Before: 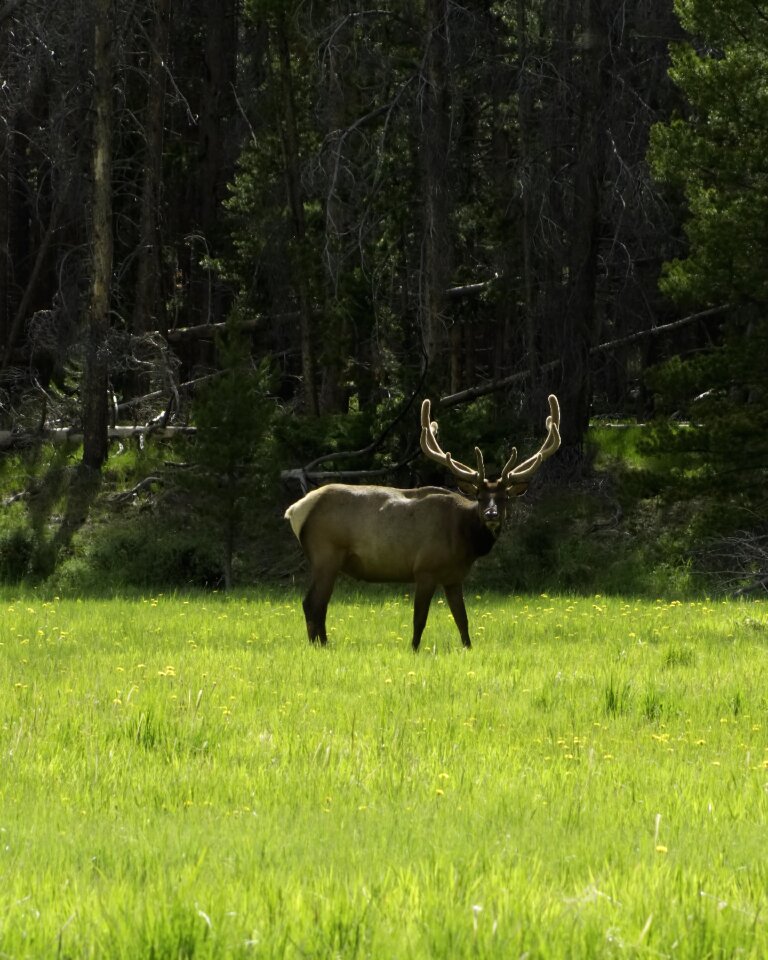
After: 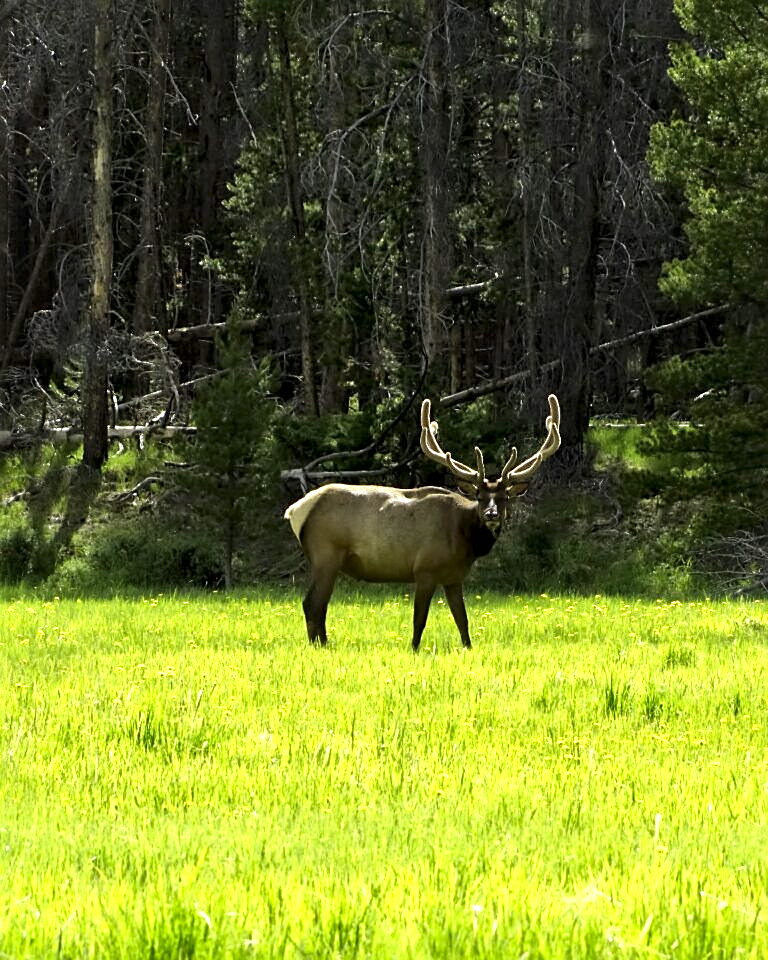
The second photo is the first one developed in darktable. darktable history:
sharpen: on, module defaults
local contrast: mode bilateral grid, contrast 50, coarseness 51, detail 150%, midtone range 0.2
exposure: black level correction 0, exposure 1.199 EV, compensate exposure bias true, compensate highlight preservation false
shadows and highlights: radius 120.76, shadows 21.78, white point adjustment -9.54, highlights -15.57, soften with gaussian
